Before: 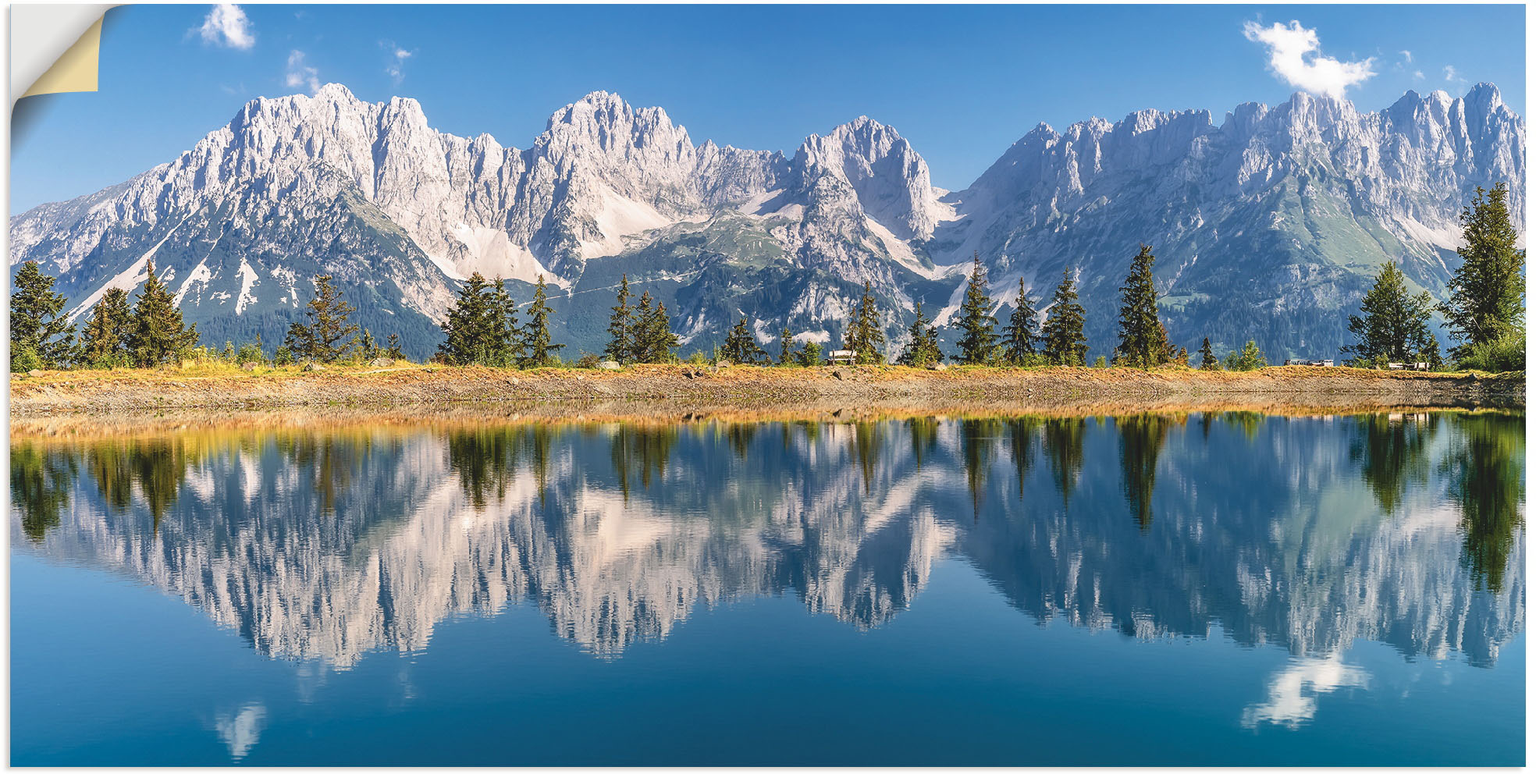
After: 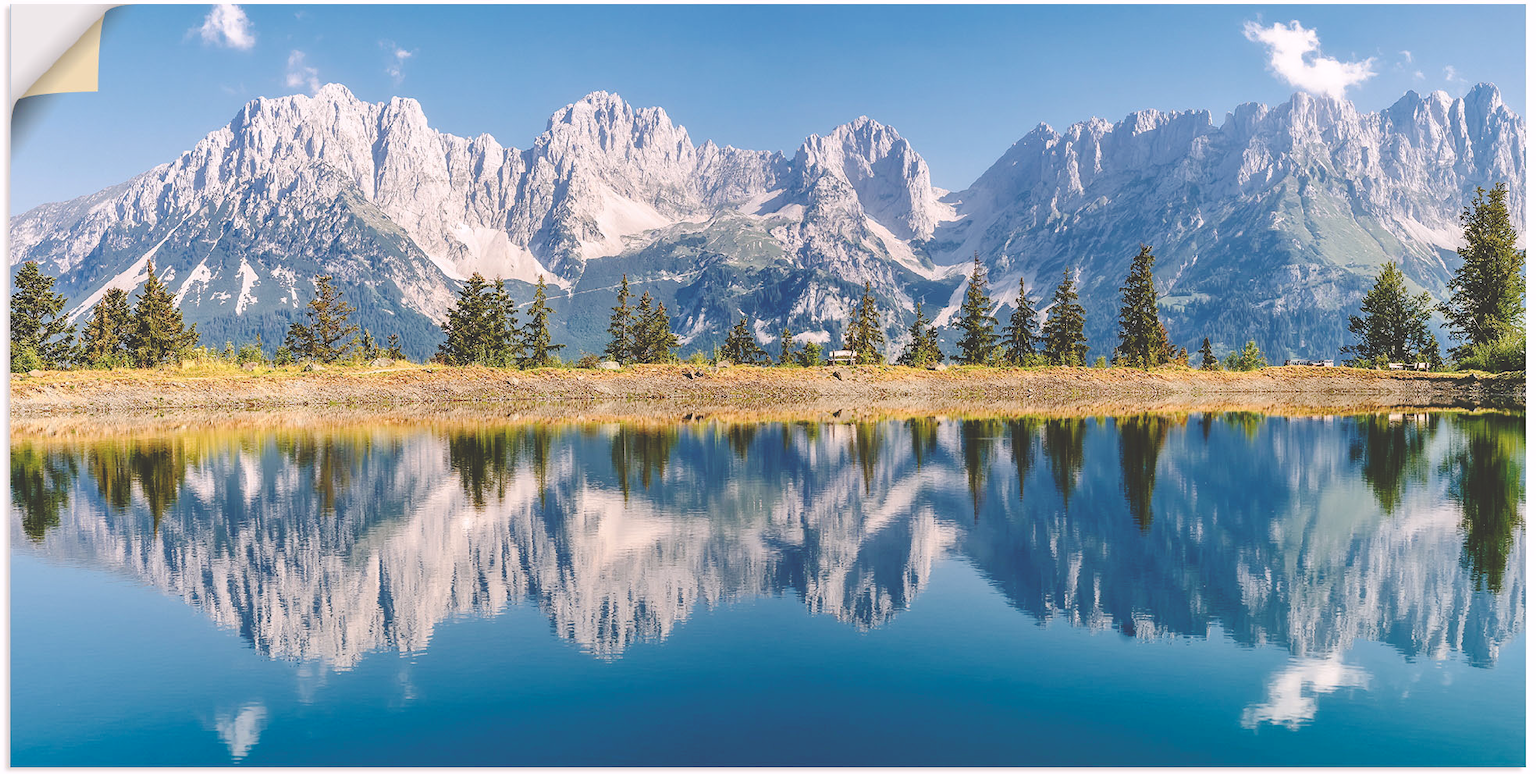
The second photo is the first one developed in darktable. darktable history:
color correction: highlights a* 3.12, highlights b* -1.55, shadows a* -0.101, shadows b* 2.52, saturation 0.98
base curve: curves: ch0 [(0, 0.024) (0.055, 0.065) (0.121, 0.166) (0.236, 0.319) (0.693, 0.726) (1, 1)], preserve colors none
